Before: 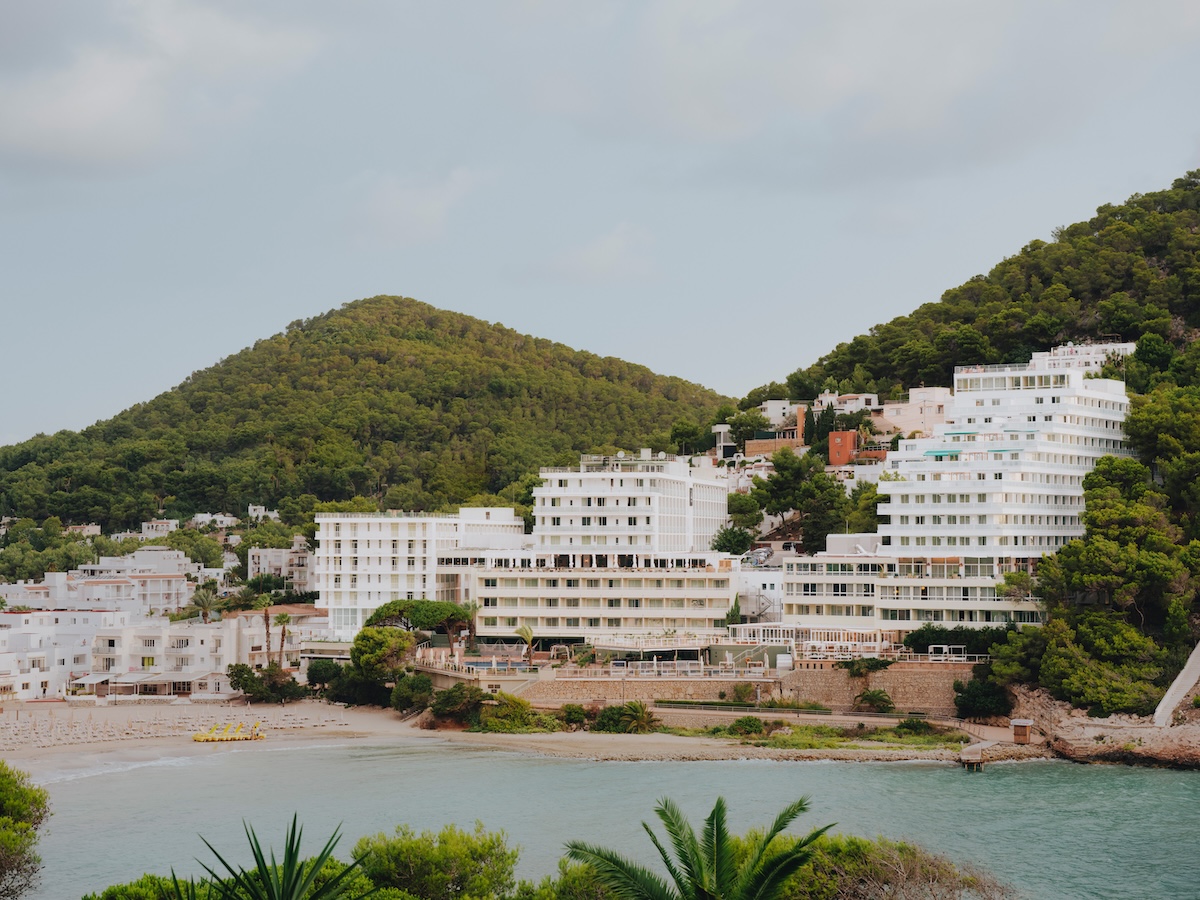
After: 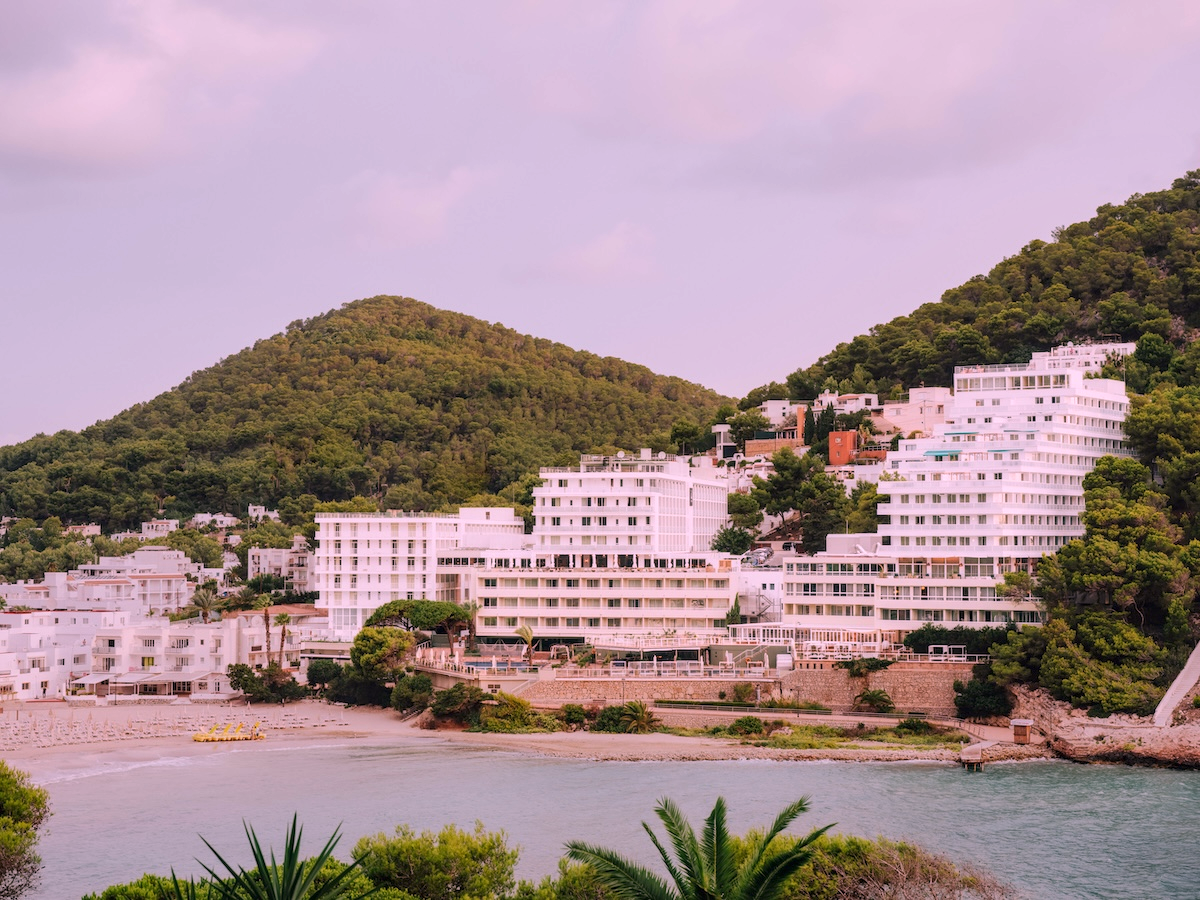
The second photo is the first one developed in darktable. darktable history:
local contrast: on, module defaults
exposure: compensate highlight preservation false
white balance: red 1.188, blue 1.11
